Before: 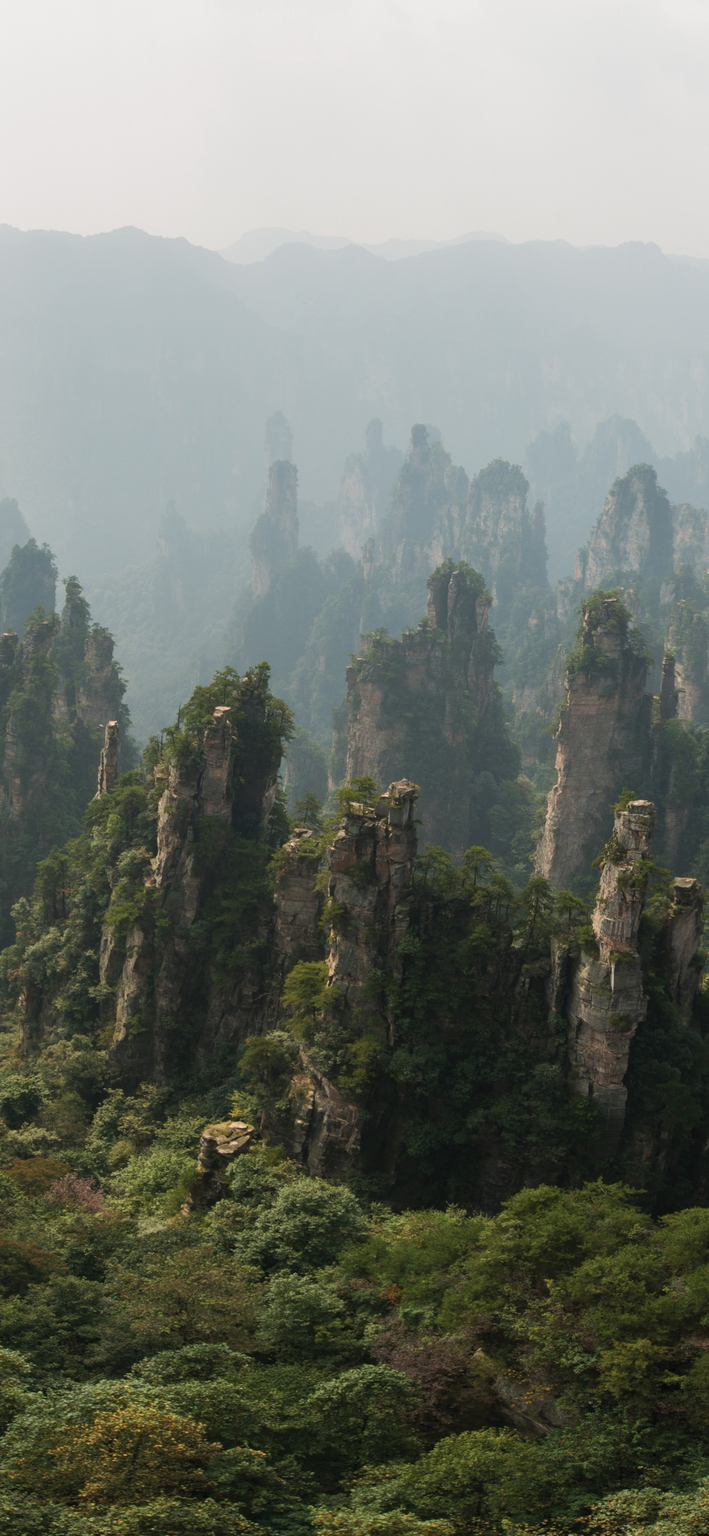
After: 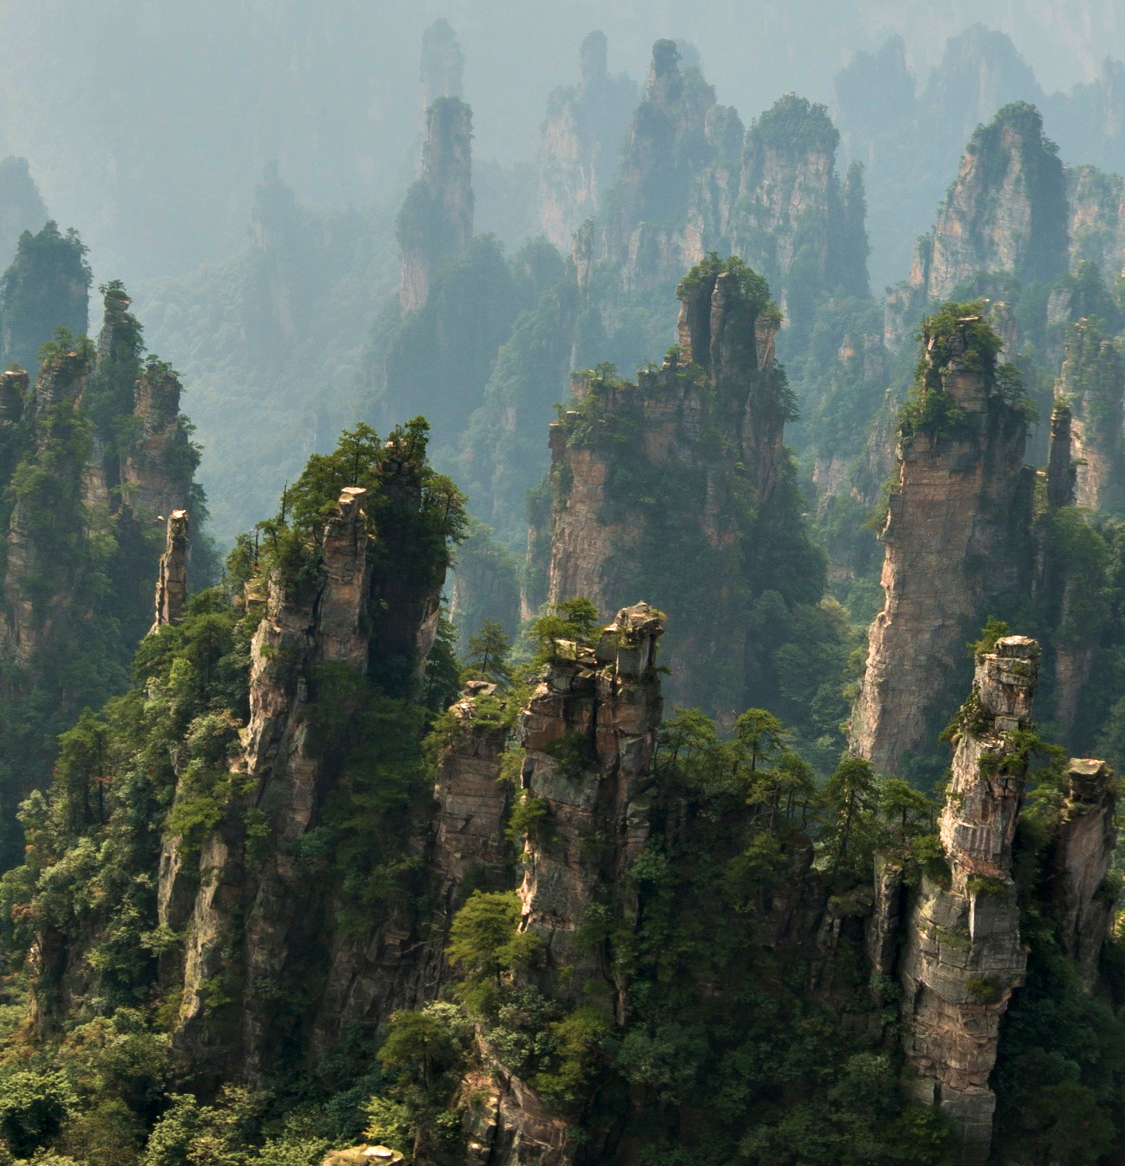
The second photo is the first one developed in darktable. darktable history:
crop and rotate: top 26.002%, bottom 26.132%
contrast equalizer: octaves 7, y [[0.6 ×6], [0.55 ×6], [0 ×6], [0 ×6], [0 ×6]]
velvia: strength 37.02%
